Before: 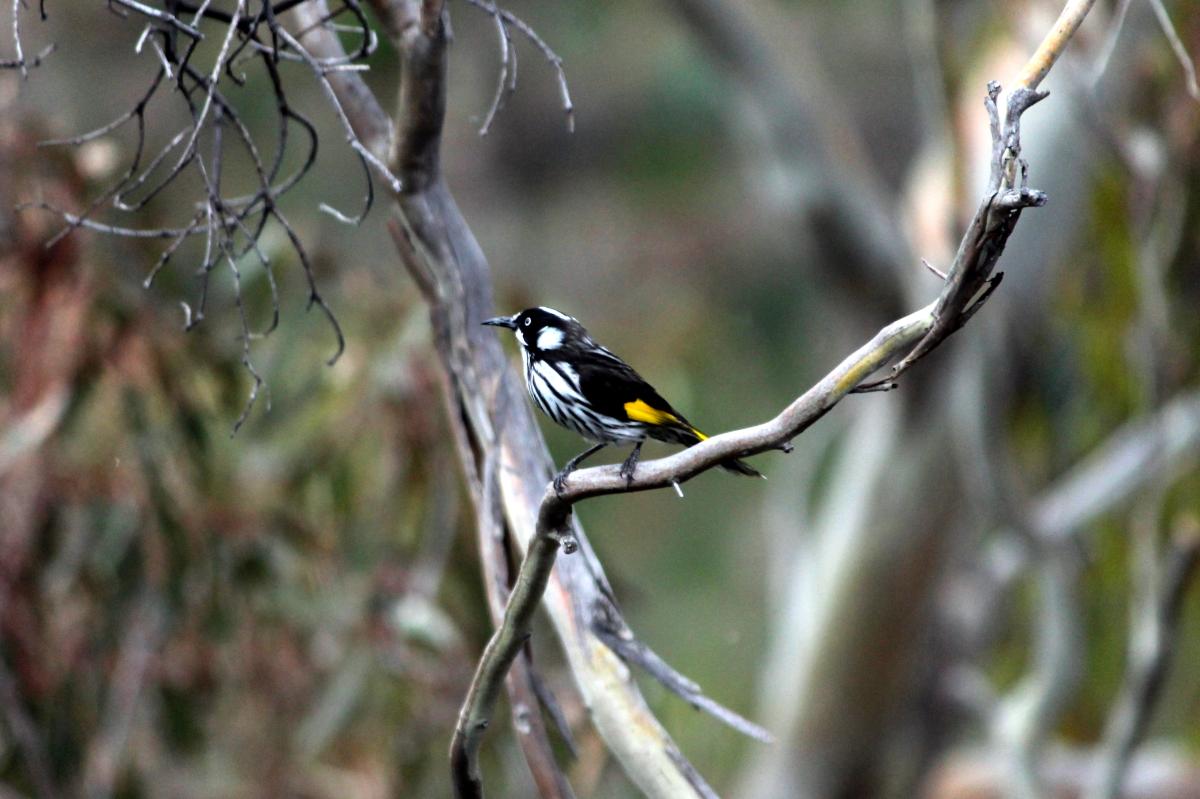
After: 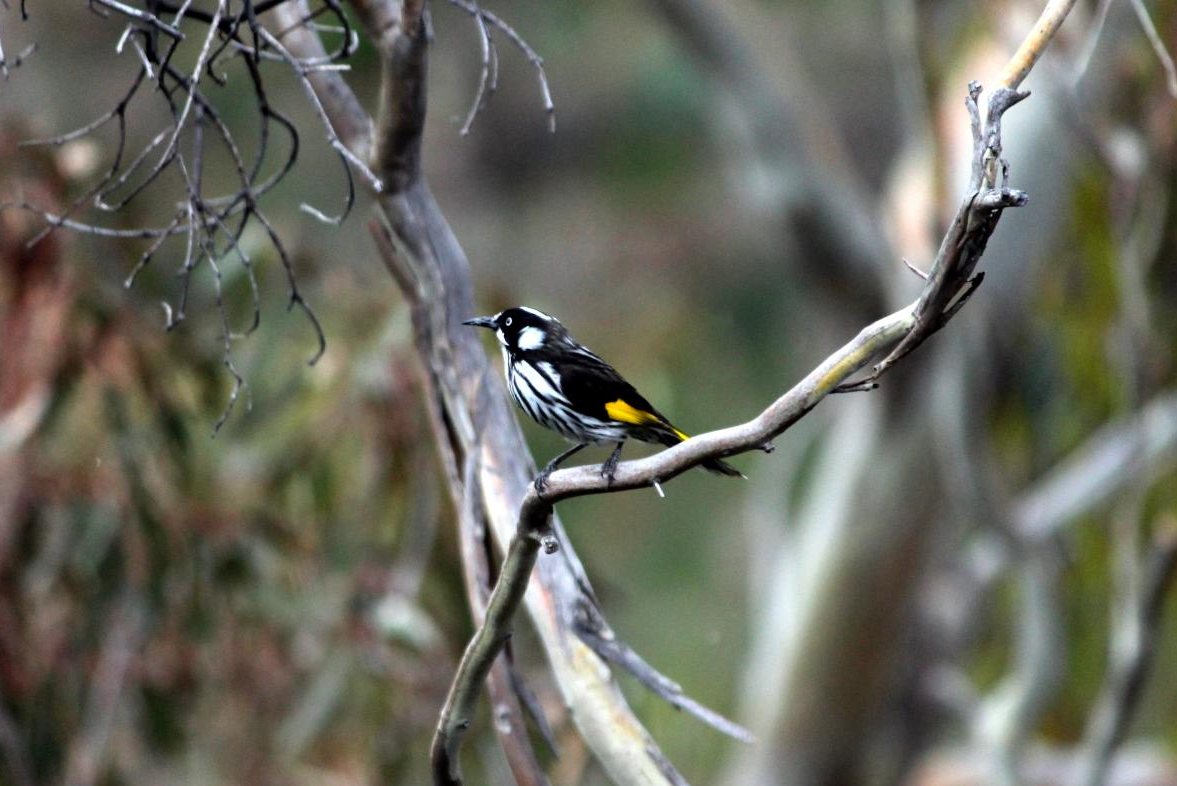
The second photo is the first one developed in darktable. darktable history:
crop: left 1.637%, right 0.272%, bottom 1.595%
